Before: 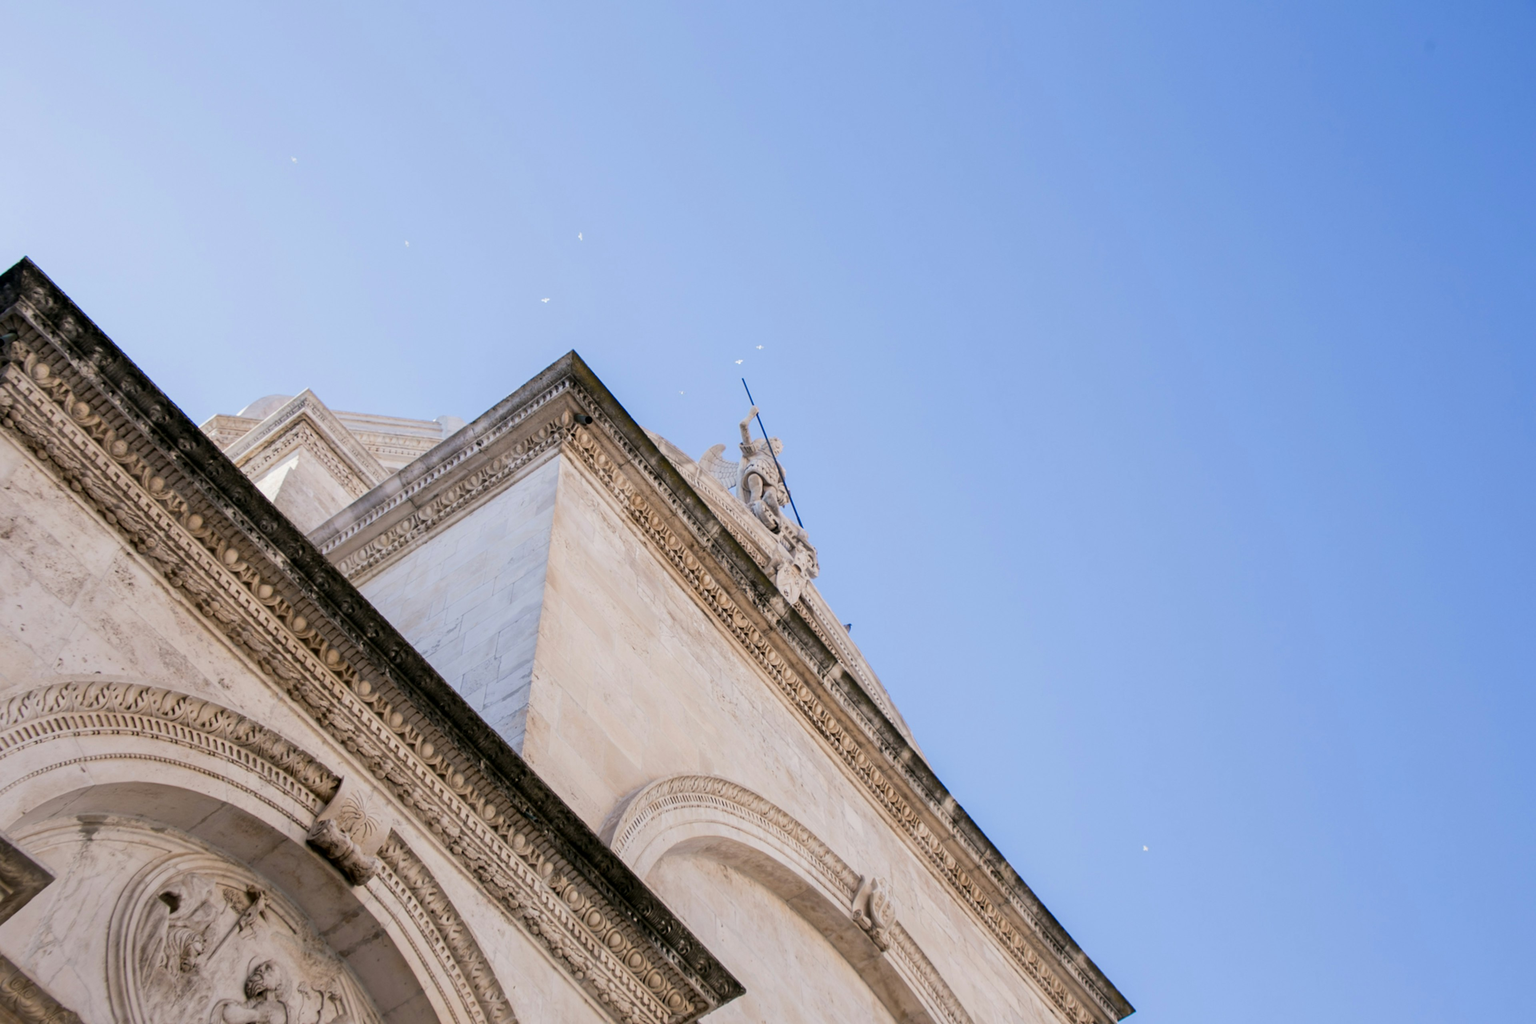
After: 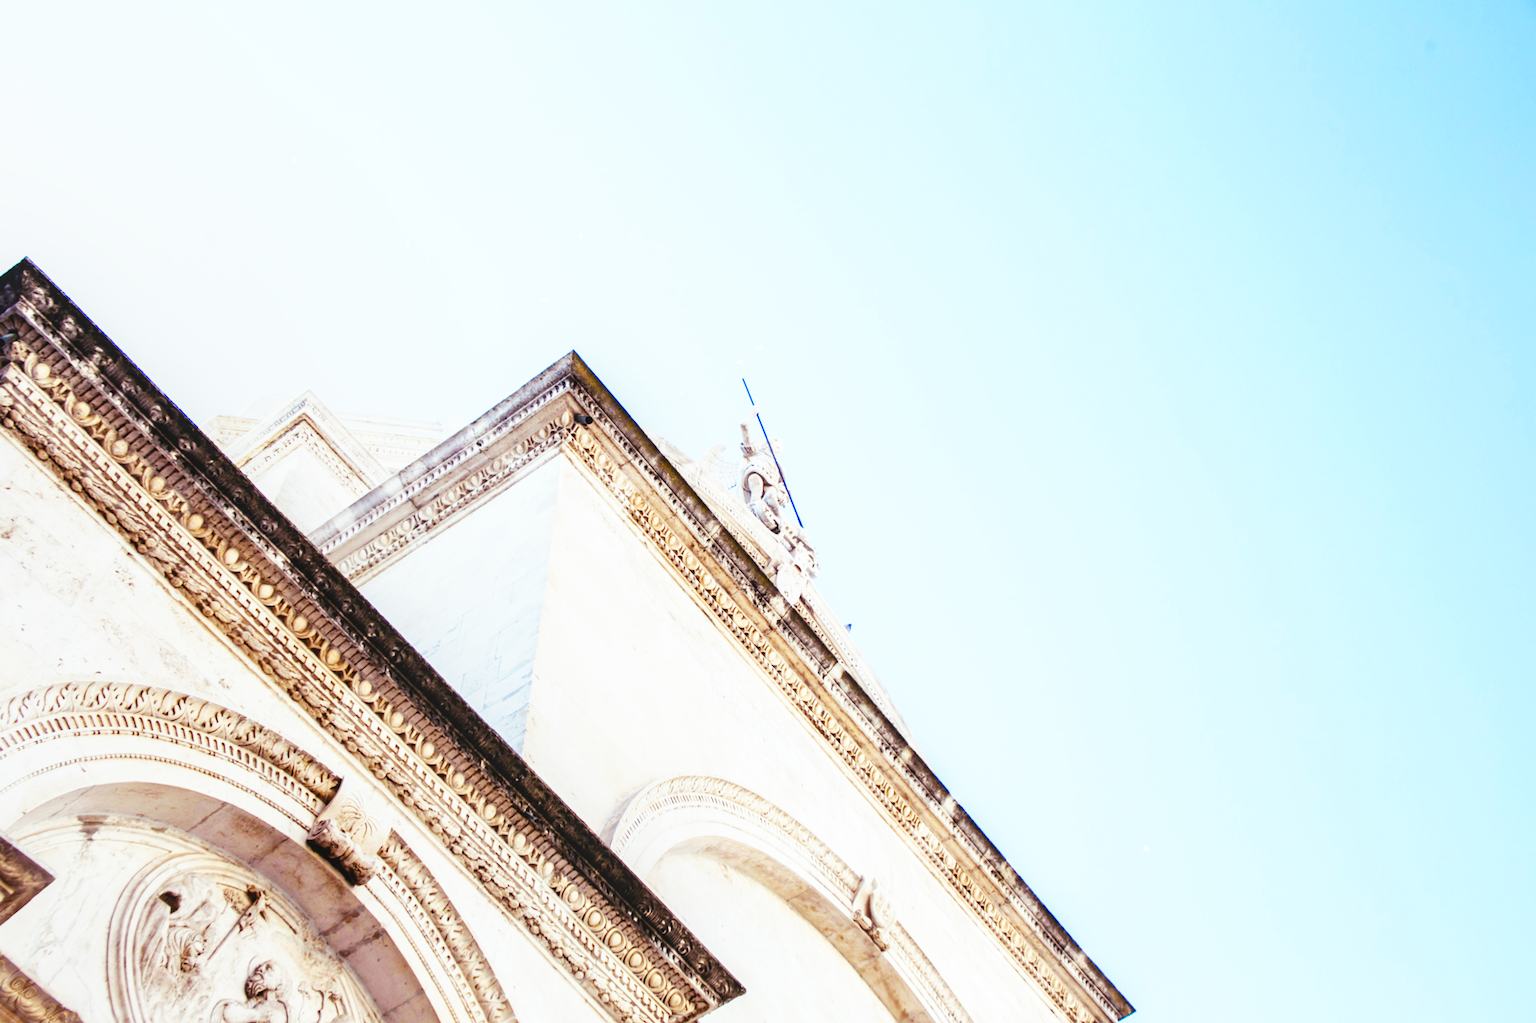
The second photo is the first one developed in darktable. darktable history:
local contrast: detail 110%
color balance rgb: shadows lift › luminance 0.49%, shadows lift › chroma 6.83%, shadows lift › hue 300.29°, power › hue 208.98°, highlights gain › luminance 20.24%, highlights gain › chroma 2.73%, highlights gain › hue 173.85°, perceptual saturation grading › global saturation 18.05%
base curve: curves: ch0 [(0, 0) (0.007, 0.004) (0.027, 0.03) (0.046, 0.07) (0.207, 0.54) (0.442, 0.872) (0.673, 0.972) (1, 1)], preserve colors none
exposure: exposure 0.217 EV, compensate highlight preservation false
